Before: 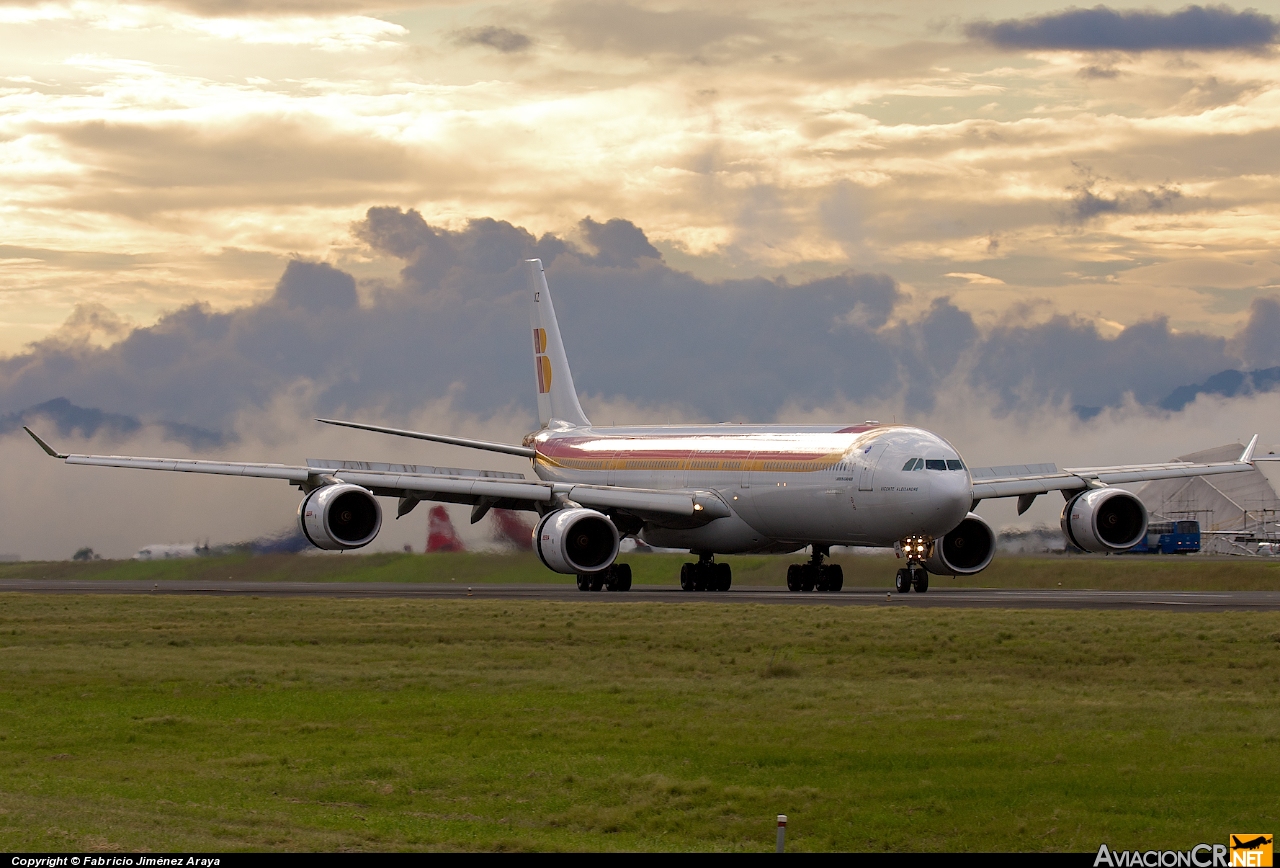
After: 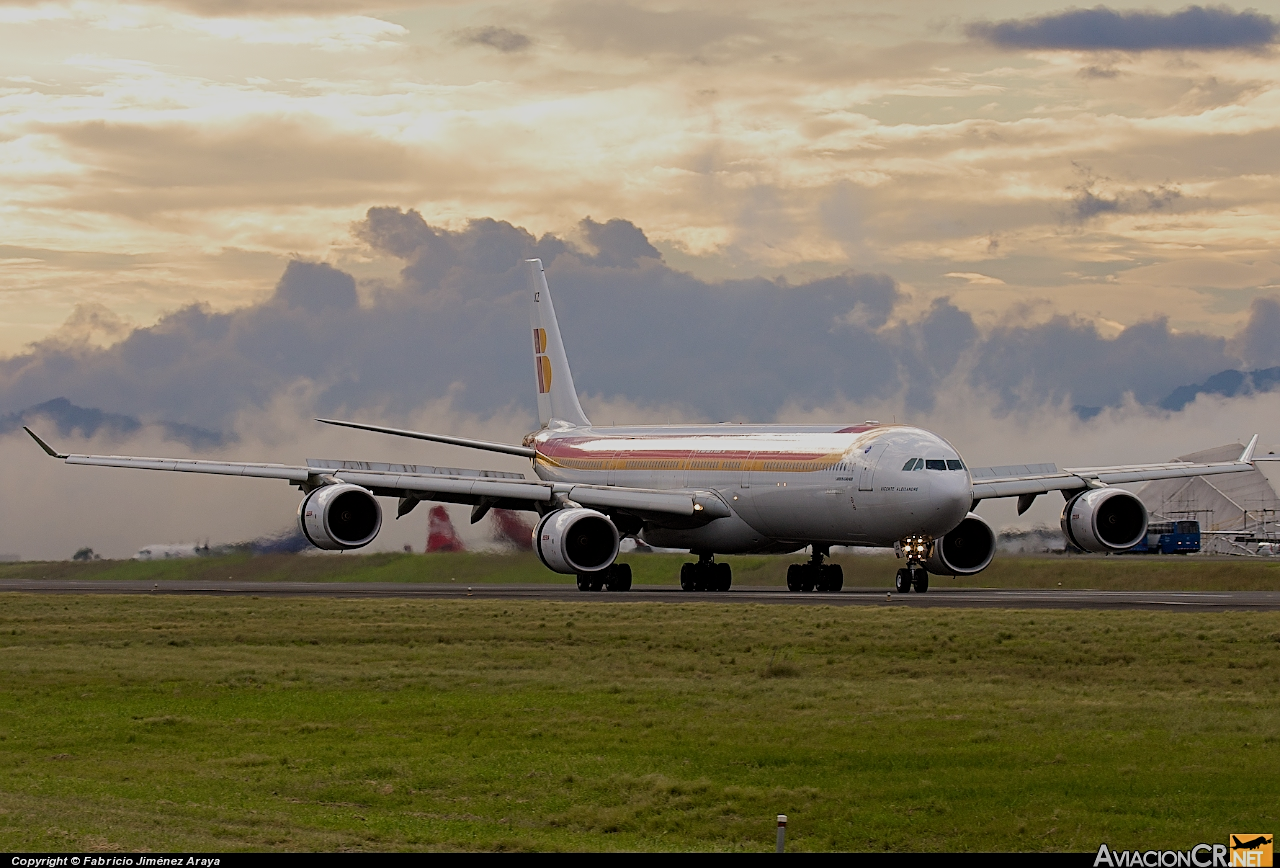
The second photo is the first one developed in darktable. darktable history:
filmic rgb: black relative exposure -7.65 EV, white relative exposure 4.56 EV, hardness 3.61, contrast in shadows safe
sharpen: radius 2.497, amount 0.338
